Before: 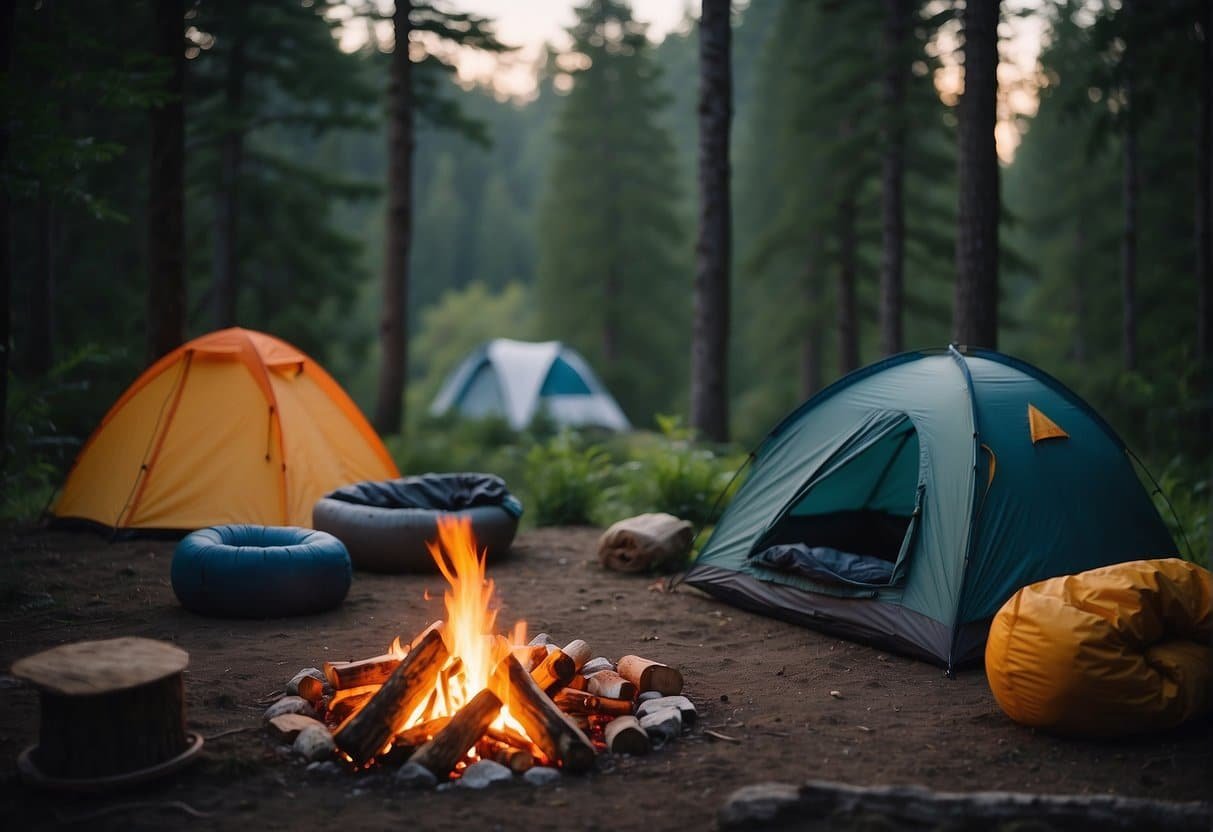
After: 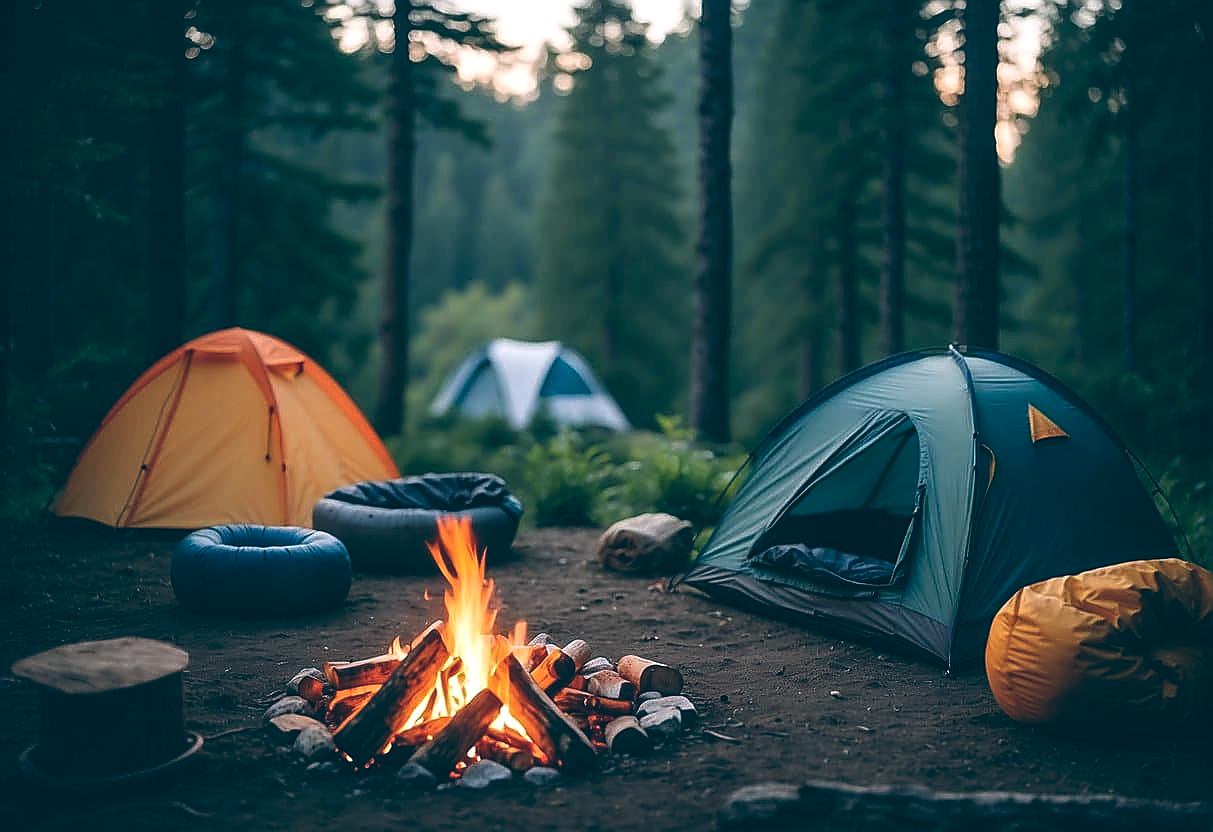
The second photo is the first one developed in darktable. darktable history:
color balance: lift [1.016, 0.983, 1, 1.017], gamma [0.958, 1, 1, 1], gain [0.981, 1.007, 0.993, 1.002], input saturation 118.26%, contrast 13.43%, contrast fulcrum 21.62%, output saturation 82.76%
local contrast: on, module defaults
sharpen: radius 1.4, amount 1.25, threshold 0.7
